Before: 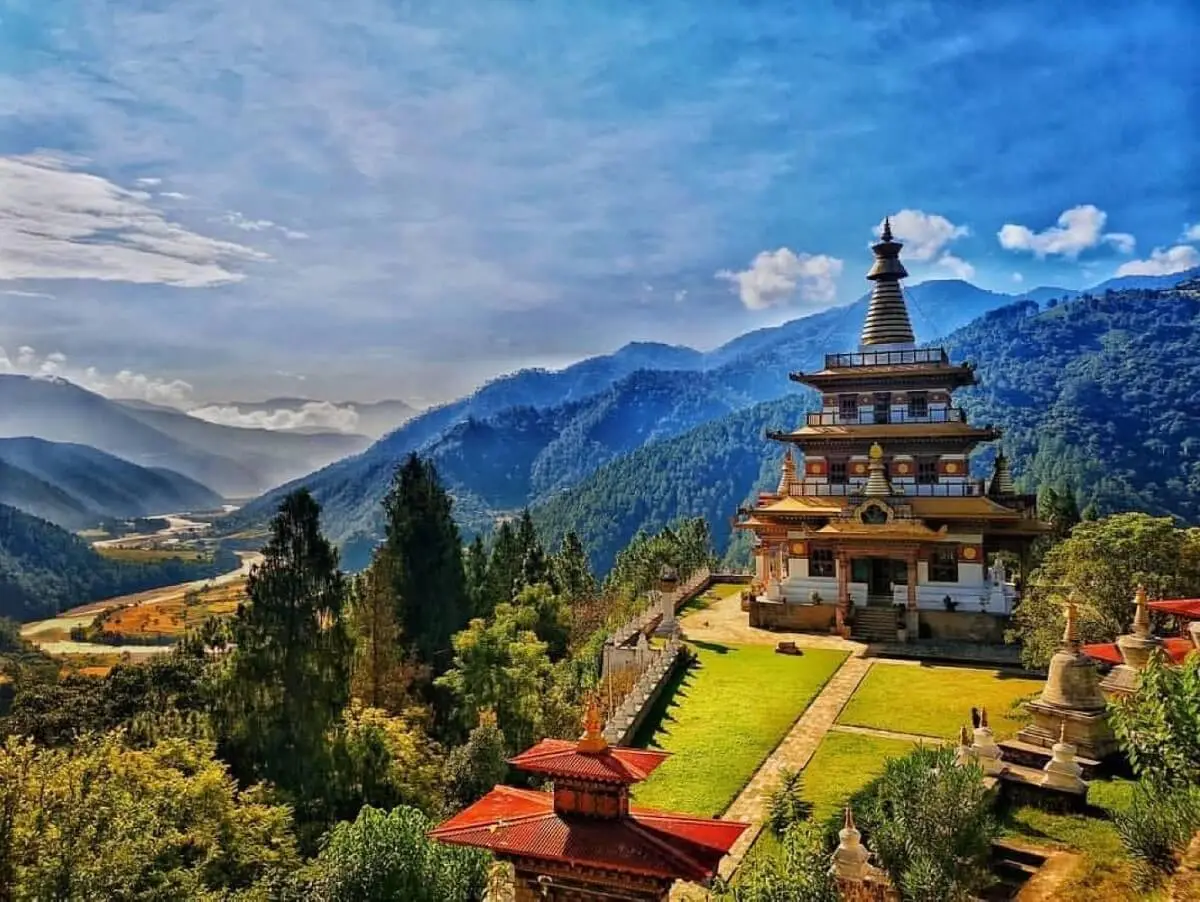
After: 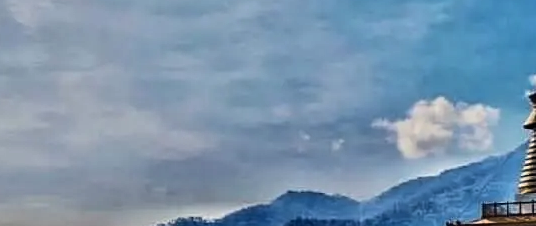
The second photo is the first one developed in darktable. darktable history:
shadows and highlights: shadows 49, highlights -41, soften with gaussian
tone equalizer: -8 EV -0.75 EV, -7 EV -0.7 EV, -6 EV -0.6 EV, -5 EV -0.4 EV, -3 EV 0.4 EV, -2 EV 0.6 EV, -1 EV 0.7 EV, +0 EV 0.75 EV, edges refinement/feathering 500, mask exposure compensation -1.57 EV, preserve details no
exposure: exposure -0.582 EV, compensate highlight preservation false
tone curve: curves: ch0 [(0, 0) (0.08, 0.069) (0.4, 0.391) (0.6, 0.609) (0.92, 0.93) (1, 1)], color space Lab, independent channels, preserve colors none
crop: left 28.64%, top 16.832%, right 26.637%, bottom 58.055%
base curve: curves: ch0 [(0, 0) (0.472, 0.455) (1, 1)], preserve colors none
white balance: red 1.045, blue 0.932
